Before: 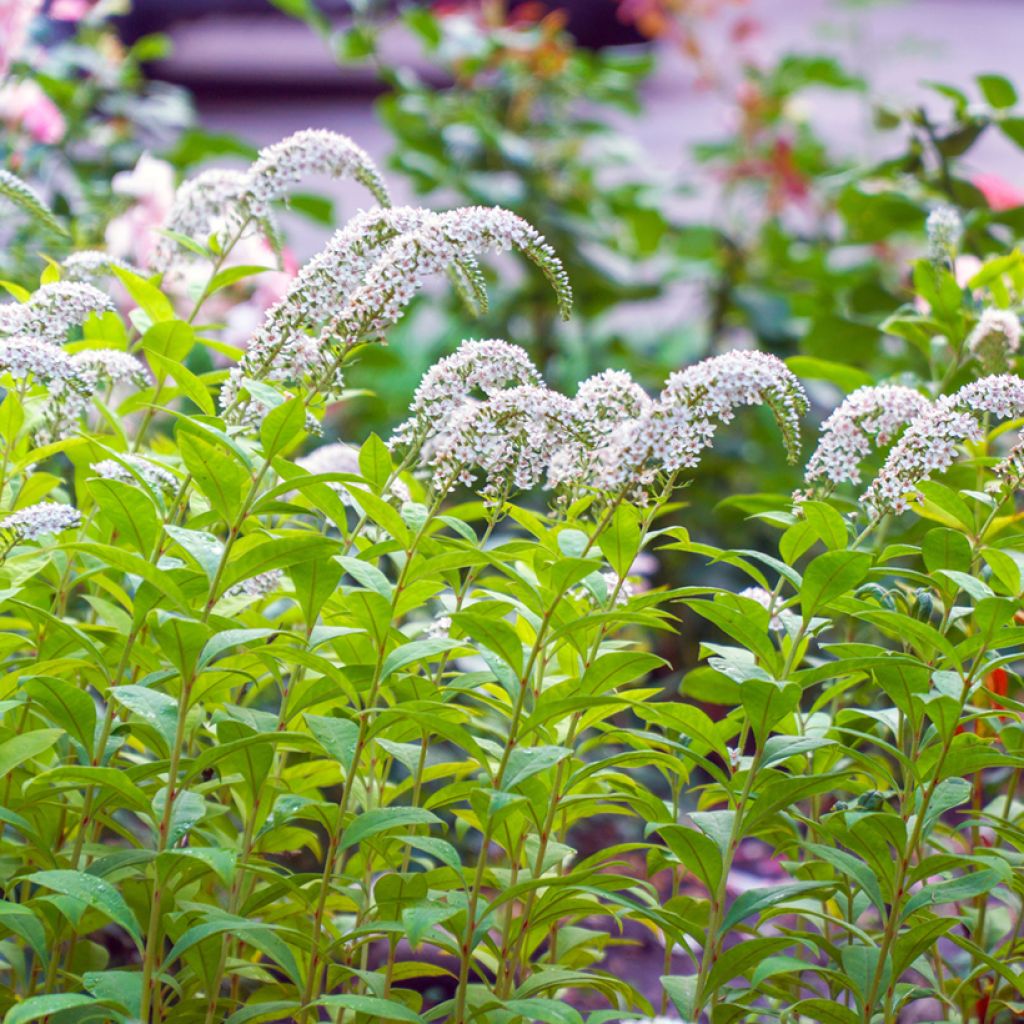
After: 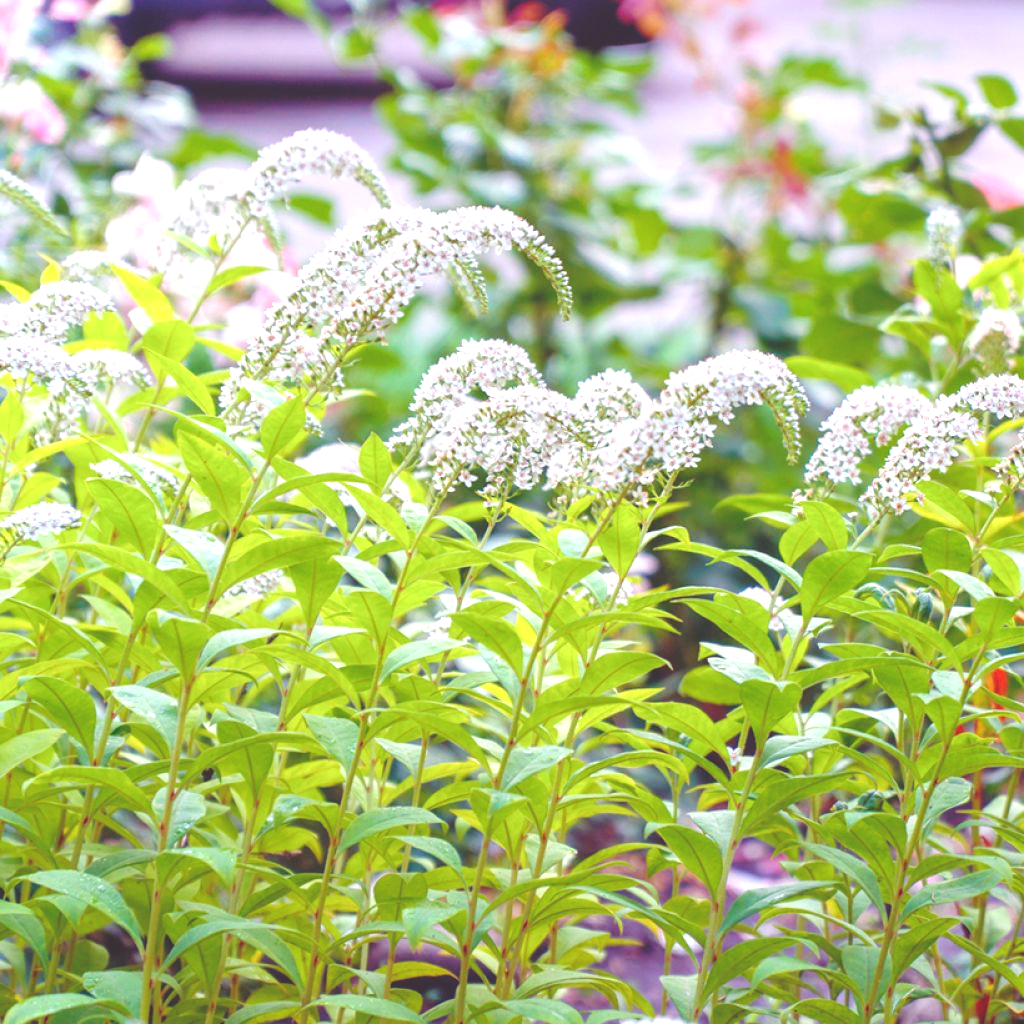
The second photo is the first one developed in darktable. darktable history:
exposure: black level correction -0.005, exposure 0.622 EV, compensate highlight preservation false
base curve: curves: ch0 [(0, 0.024) (0.055, 0.065) (0.121, 0.166) (0.236, 0.319) (0.693, 0.726) (1, 1)], preserve colors none
